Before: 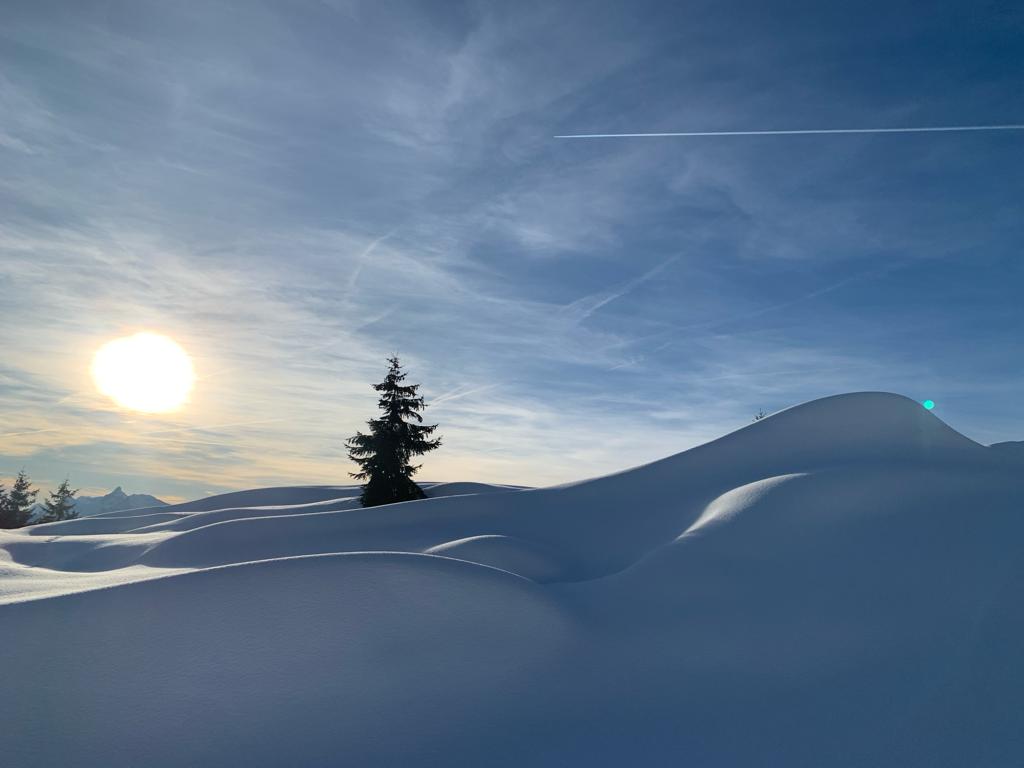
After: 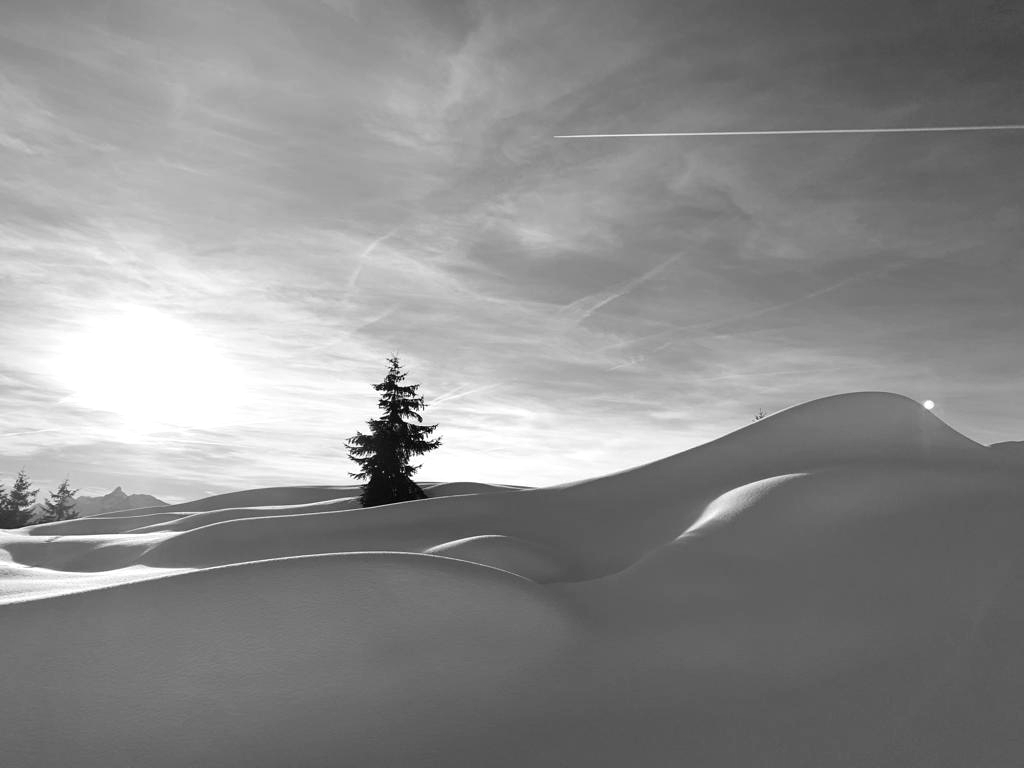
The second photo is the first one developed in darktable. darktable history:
exposure: exposure 0.559 EV, compensate highlight preservation false
monochrome: on, module defaults
contrast brightness saturation: saturation -0.04
